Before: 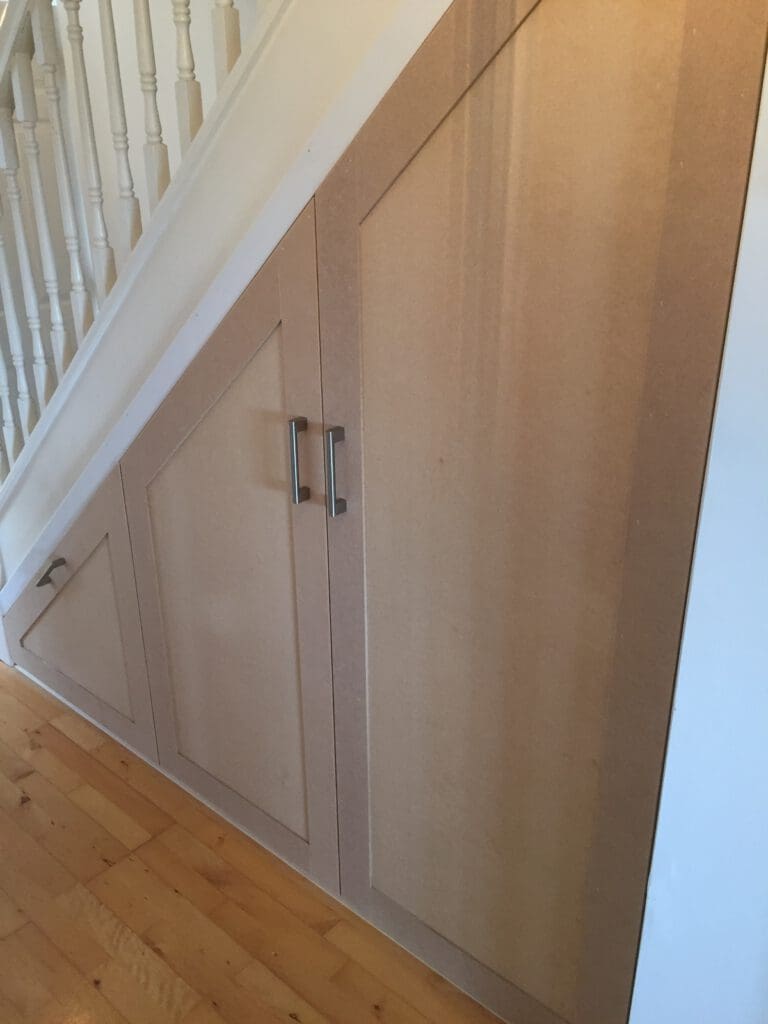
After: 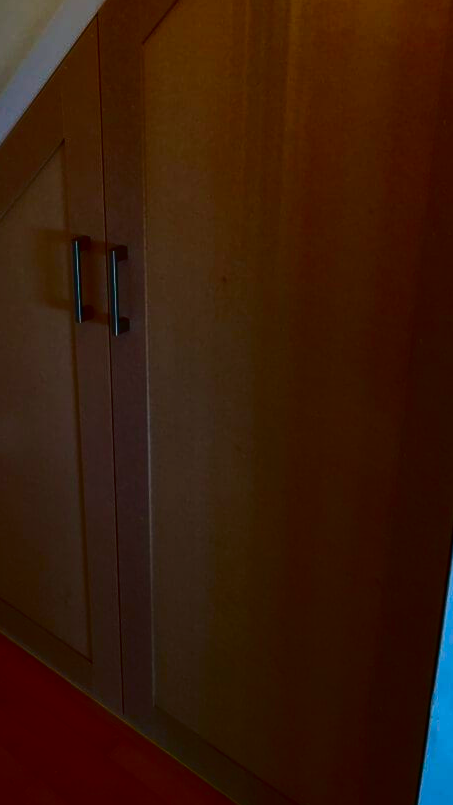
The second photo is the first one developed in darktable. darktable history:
contrast brightness saturation: brightness -1, saturation 1
crop and rotate: left 28.256%, top 17.734%, right 12.656%, bottom 3.573%
color zones: curves: ch0 [(0, 0.5) (0.143, 0.52) (0.286, 0.5) (0.429, 0.5) (0.571, 0.5) (0.714, 0.5) (0.857, 0.5) (1, 0.5)]; ch1 [(0, 0.489) (0.155, 0.45) (0.286, 0.466) (0.429, 0.5) (0.571, 0.5) (0.714, 0.5) (0.857, 0.5) (1, 0.489)]
